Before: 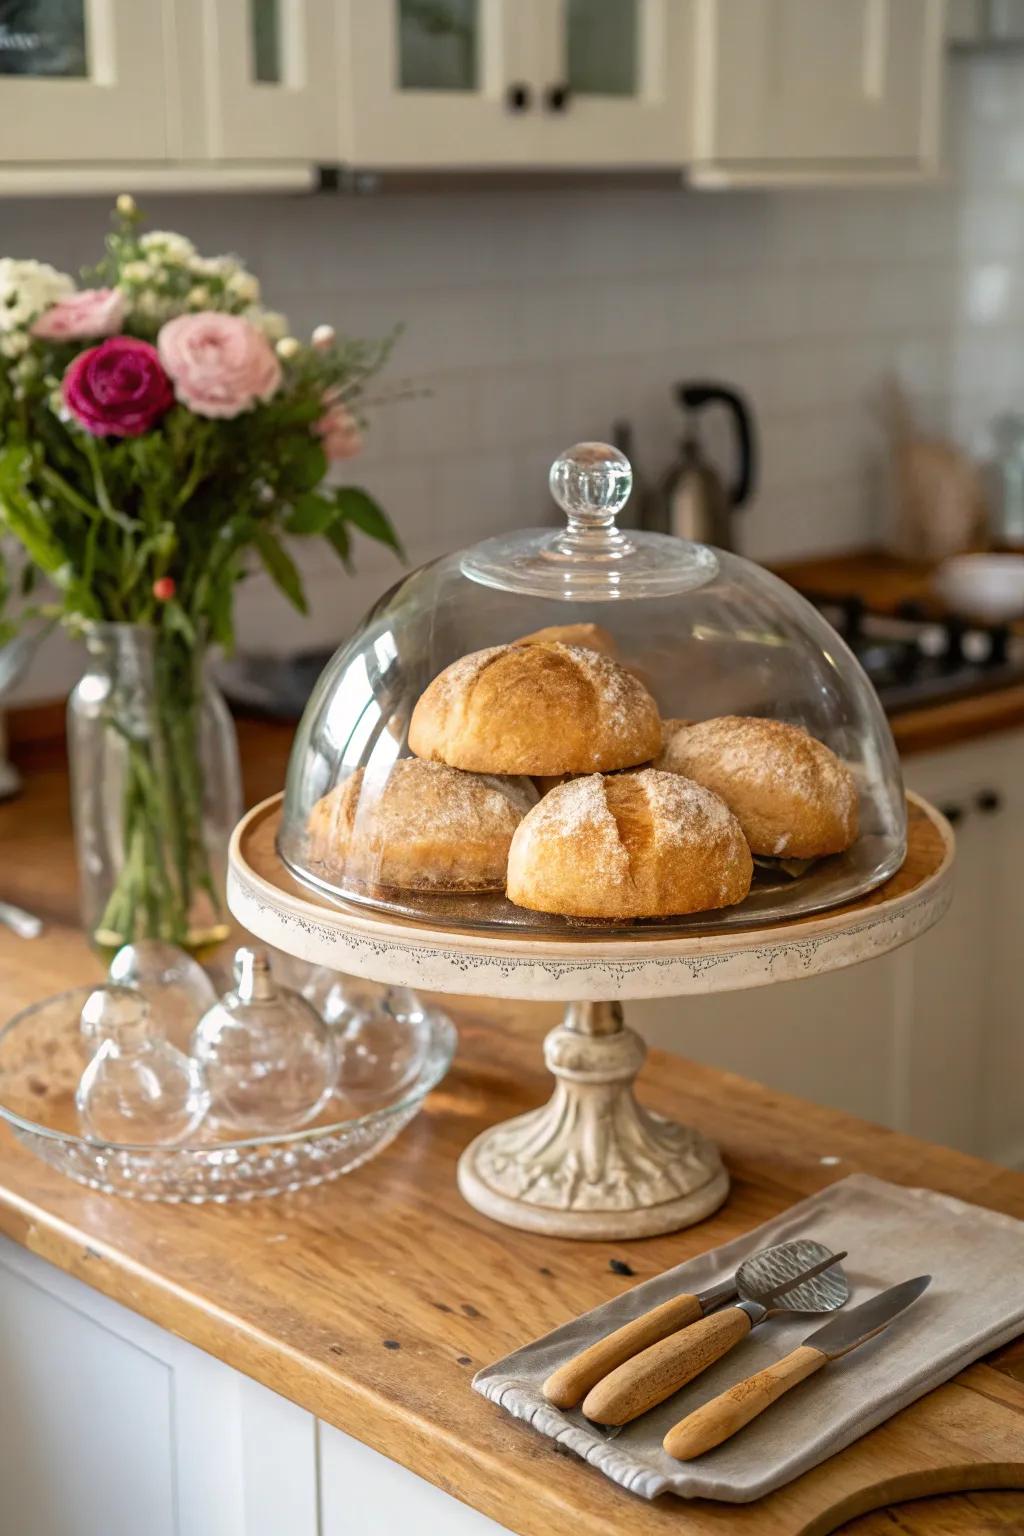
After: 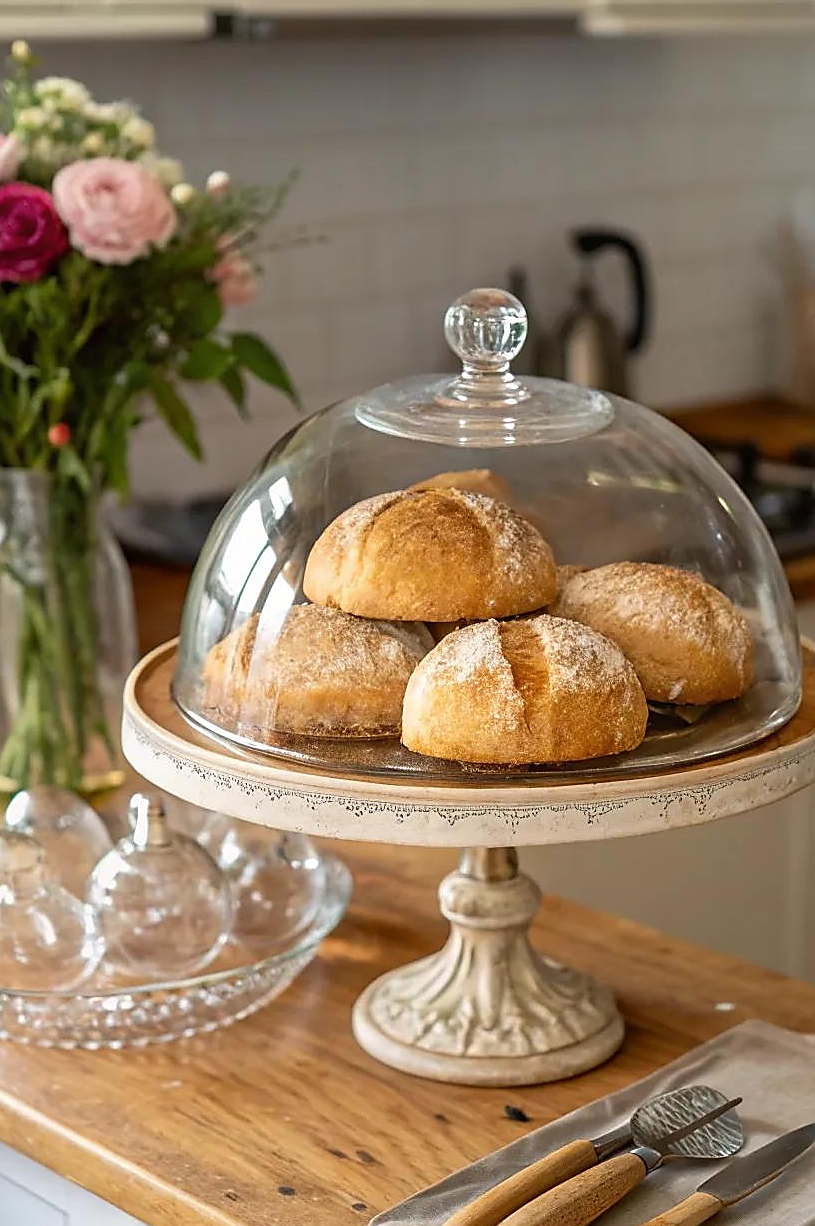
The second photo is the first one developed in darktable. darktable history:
sharpen: radius 1.352, amount 1.239, threshold 0.786
crop and rotate: left 10.313%, top 10.08%, right 10.048%, bottom 10.086%
